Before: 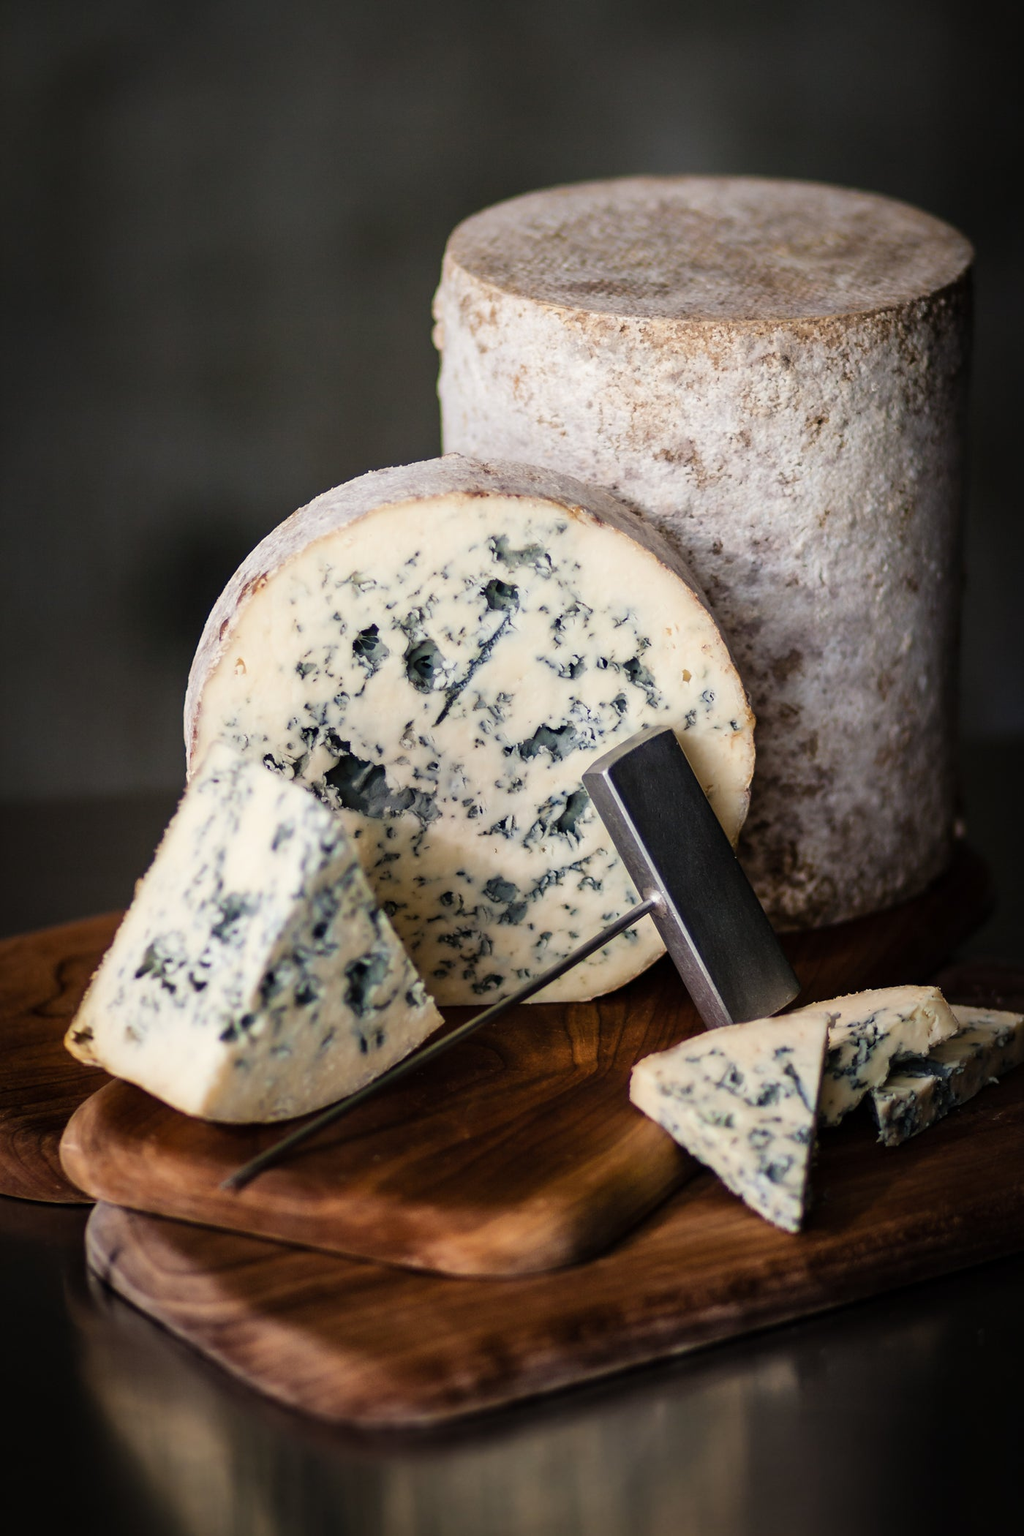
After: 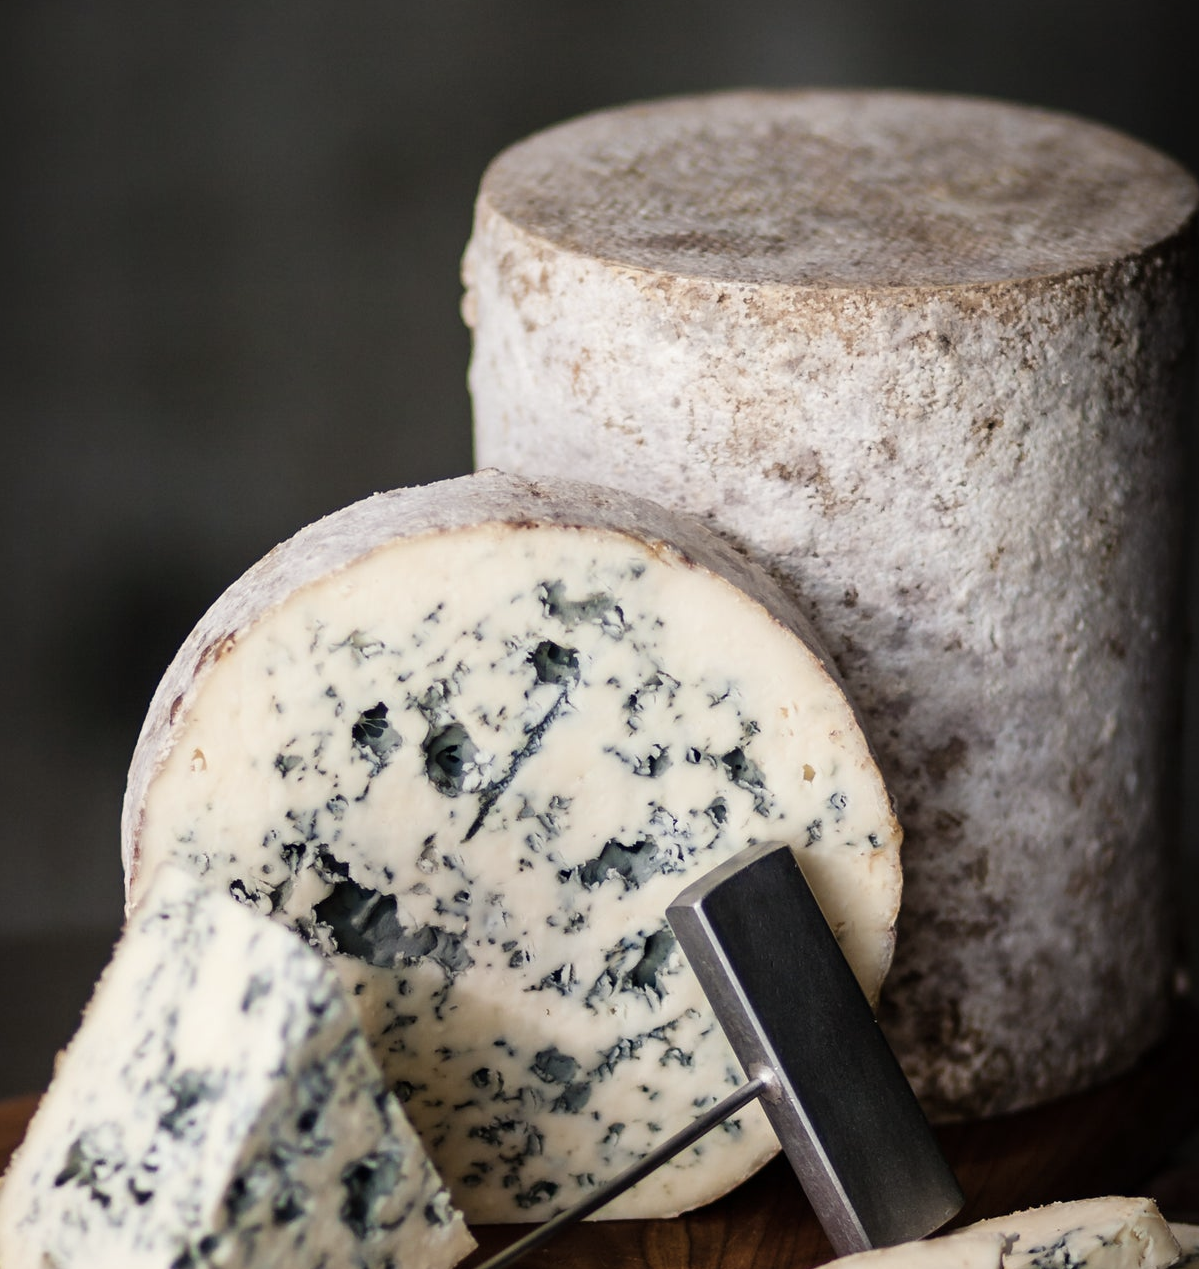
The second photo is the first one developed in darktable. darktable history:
contrast brightness saturation: contrast 0.06, brightness -0.01, saturation -0.23
crop and rotate: left 9.345%, top 7.22%, right 4.982%, bottom 32.331%
